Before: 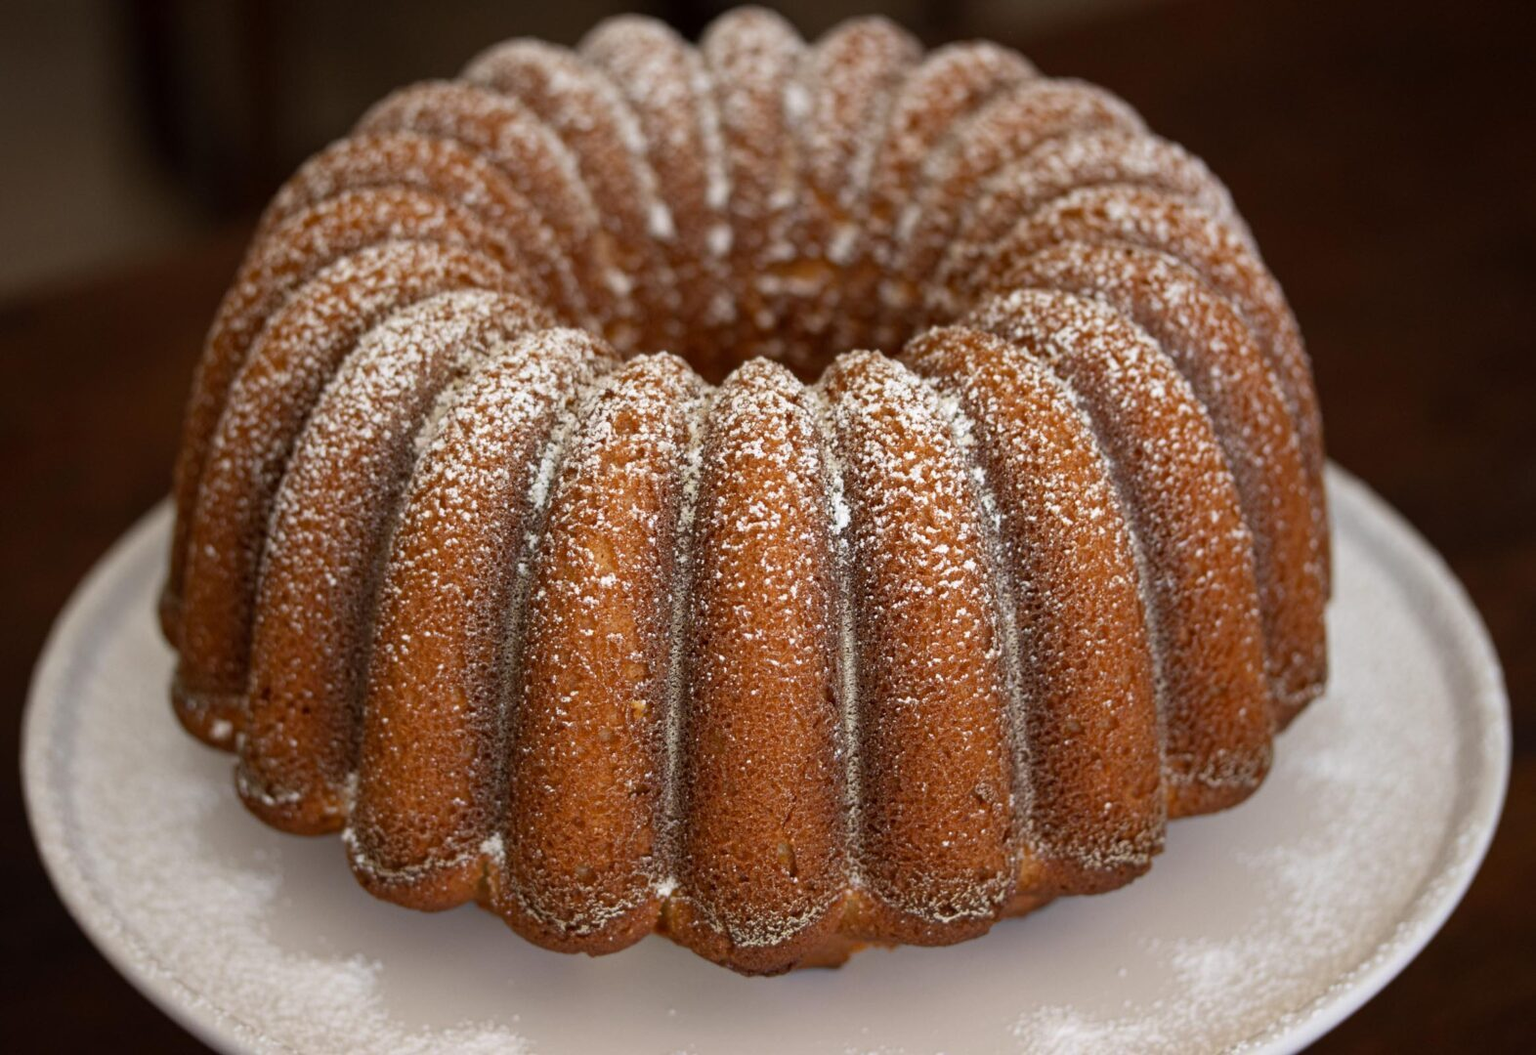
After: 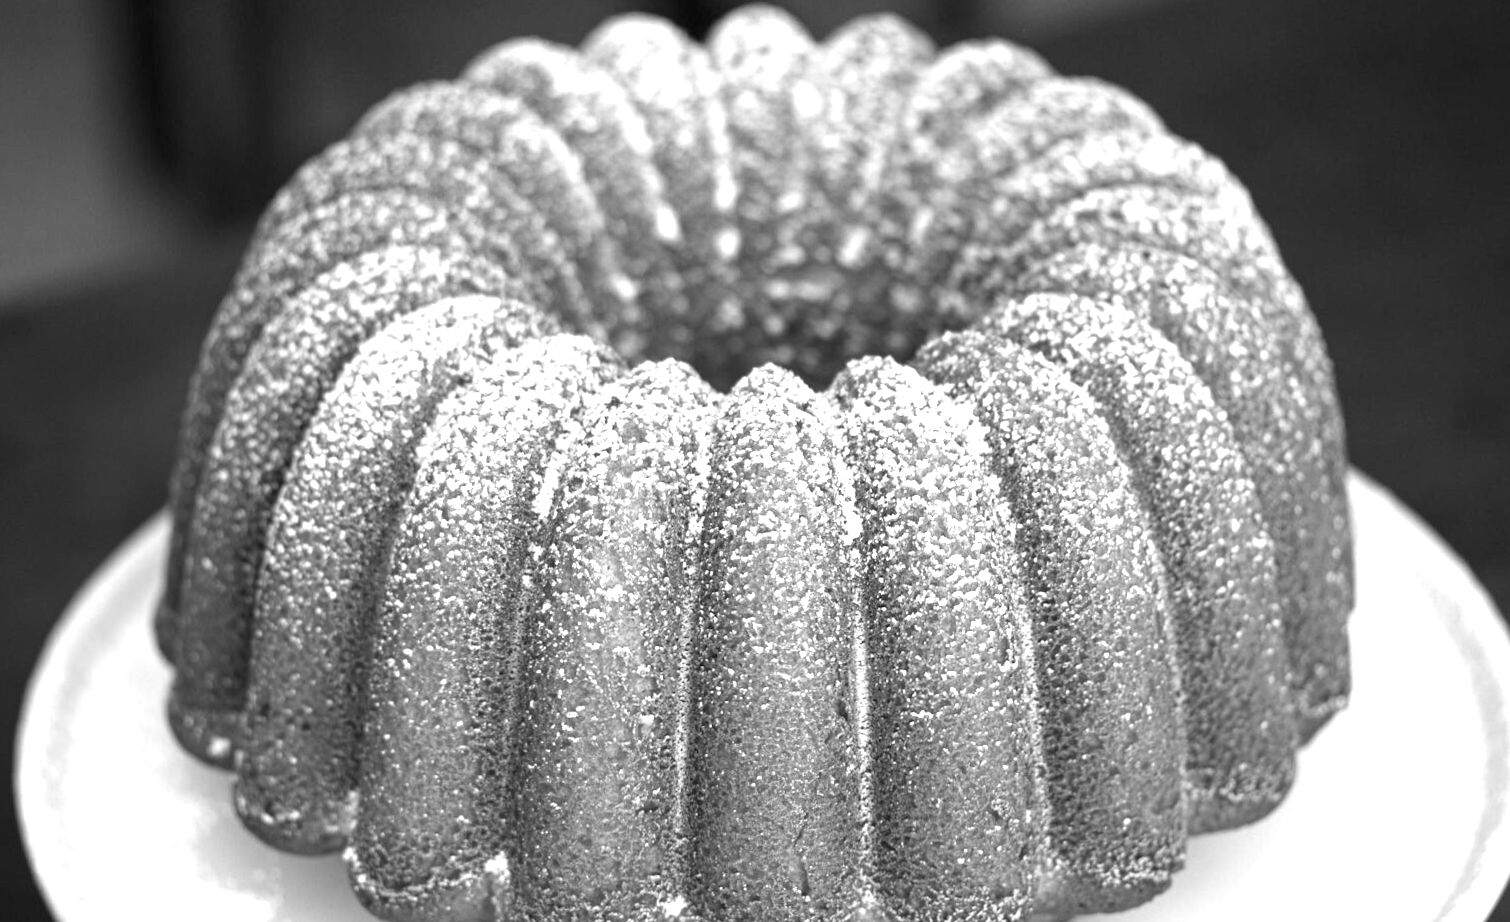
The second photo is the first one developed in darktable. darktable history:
crop and rotate: angle 0.2°, left 0.275%, right 3.127%, bottom 14.18%
monochrome: on, module defaults
exposure: black level correction 0, exposure 1.5 EV, compensate exposure bias true, compensate highlight preservation false
